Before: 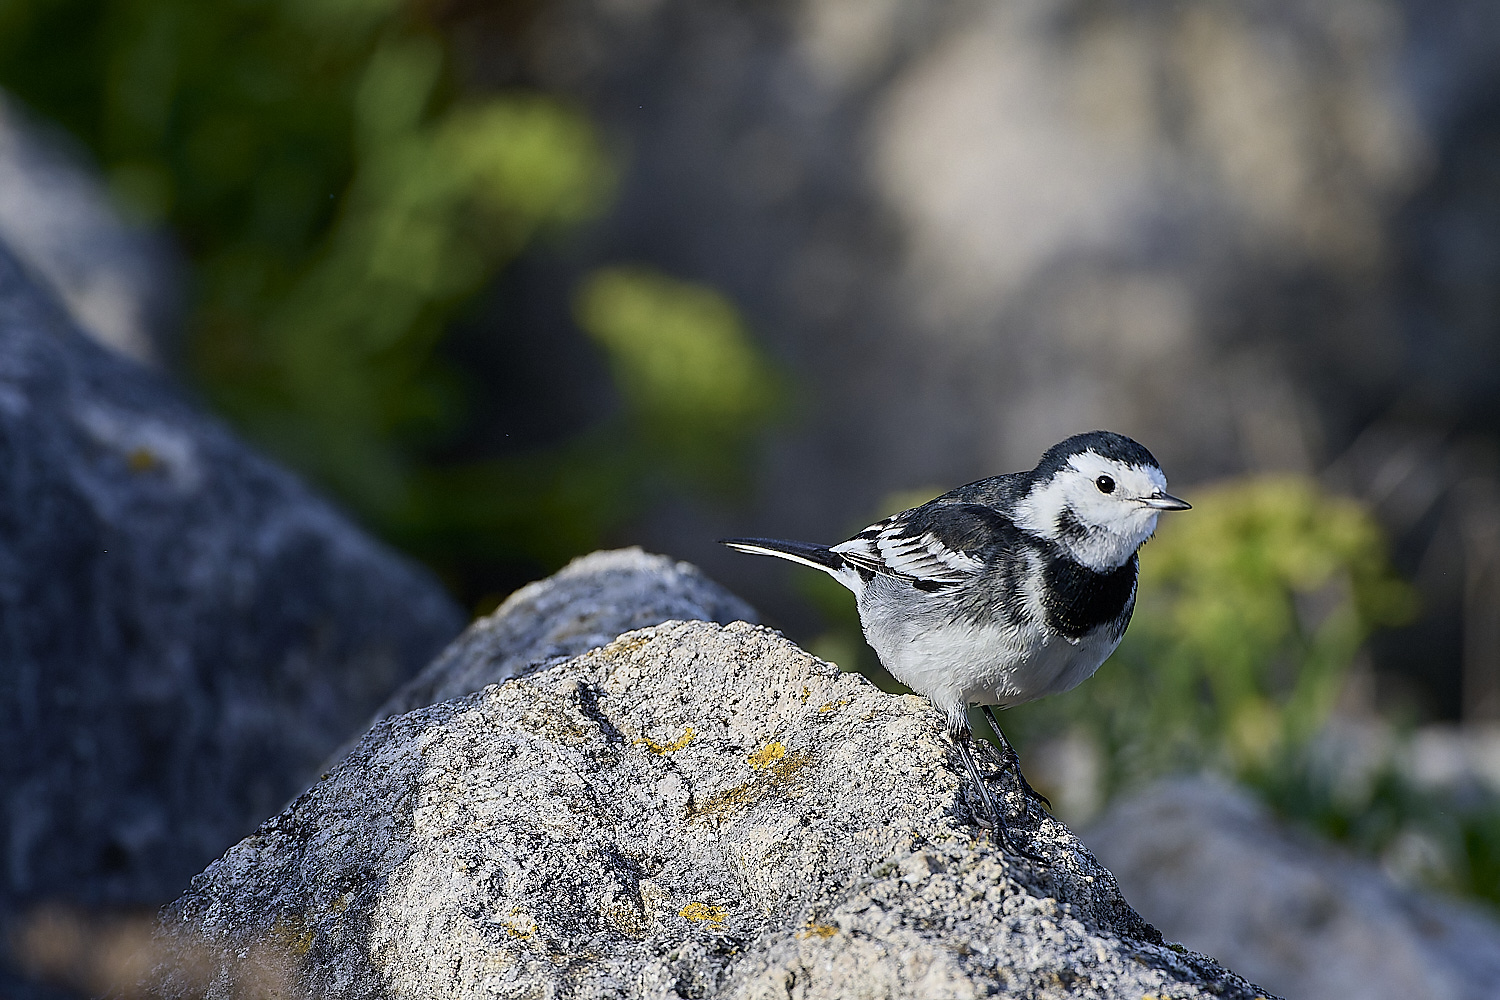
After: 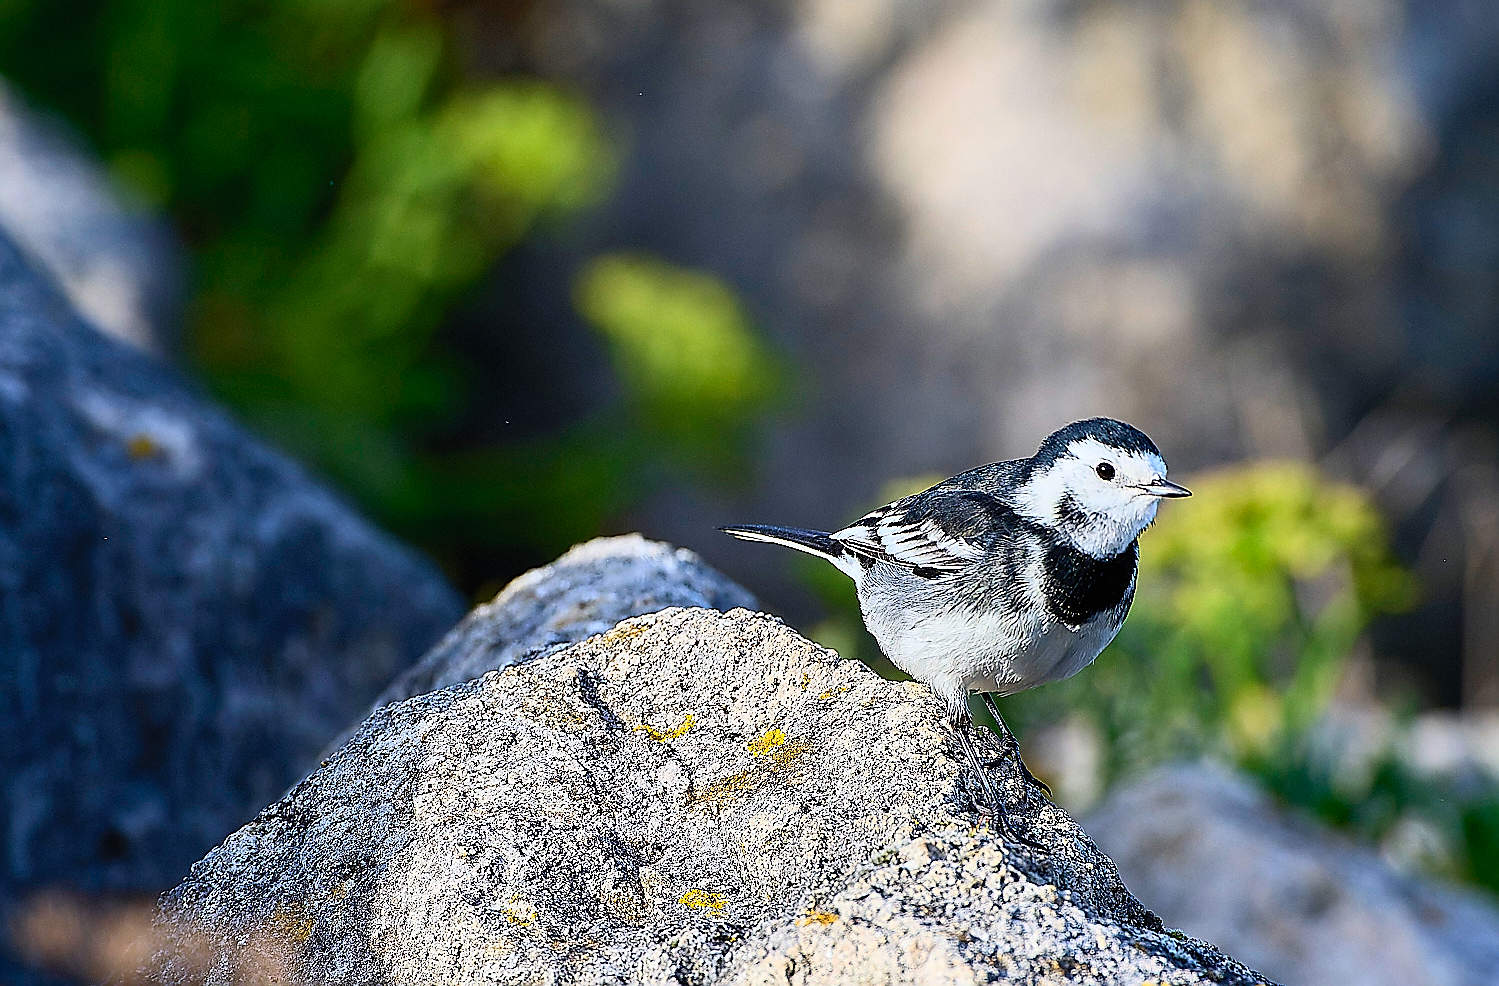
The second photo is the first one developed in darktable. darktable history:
crop: top 1.356%, right 0.056%
contrast brightness saturation: contrast 0.245, brightness 0.253, saturation 0.375
sharpen: radius 1.375, amount 1.248, threshold 0.643
